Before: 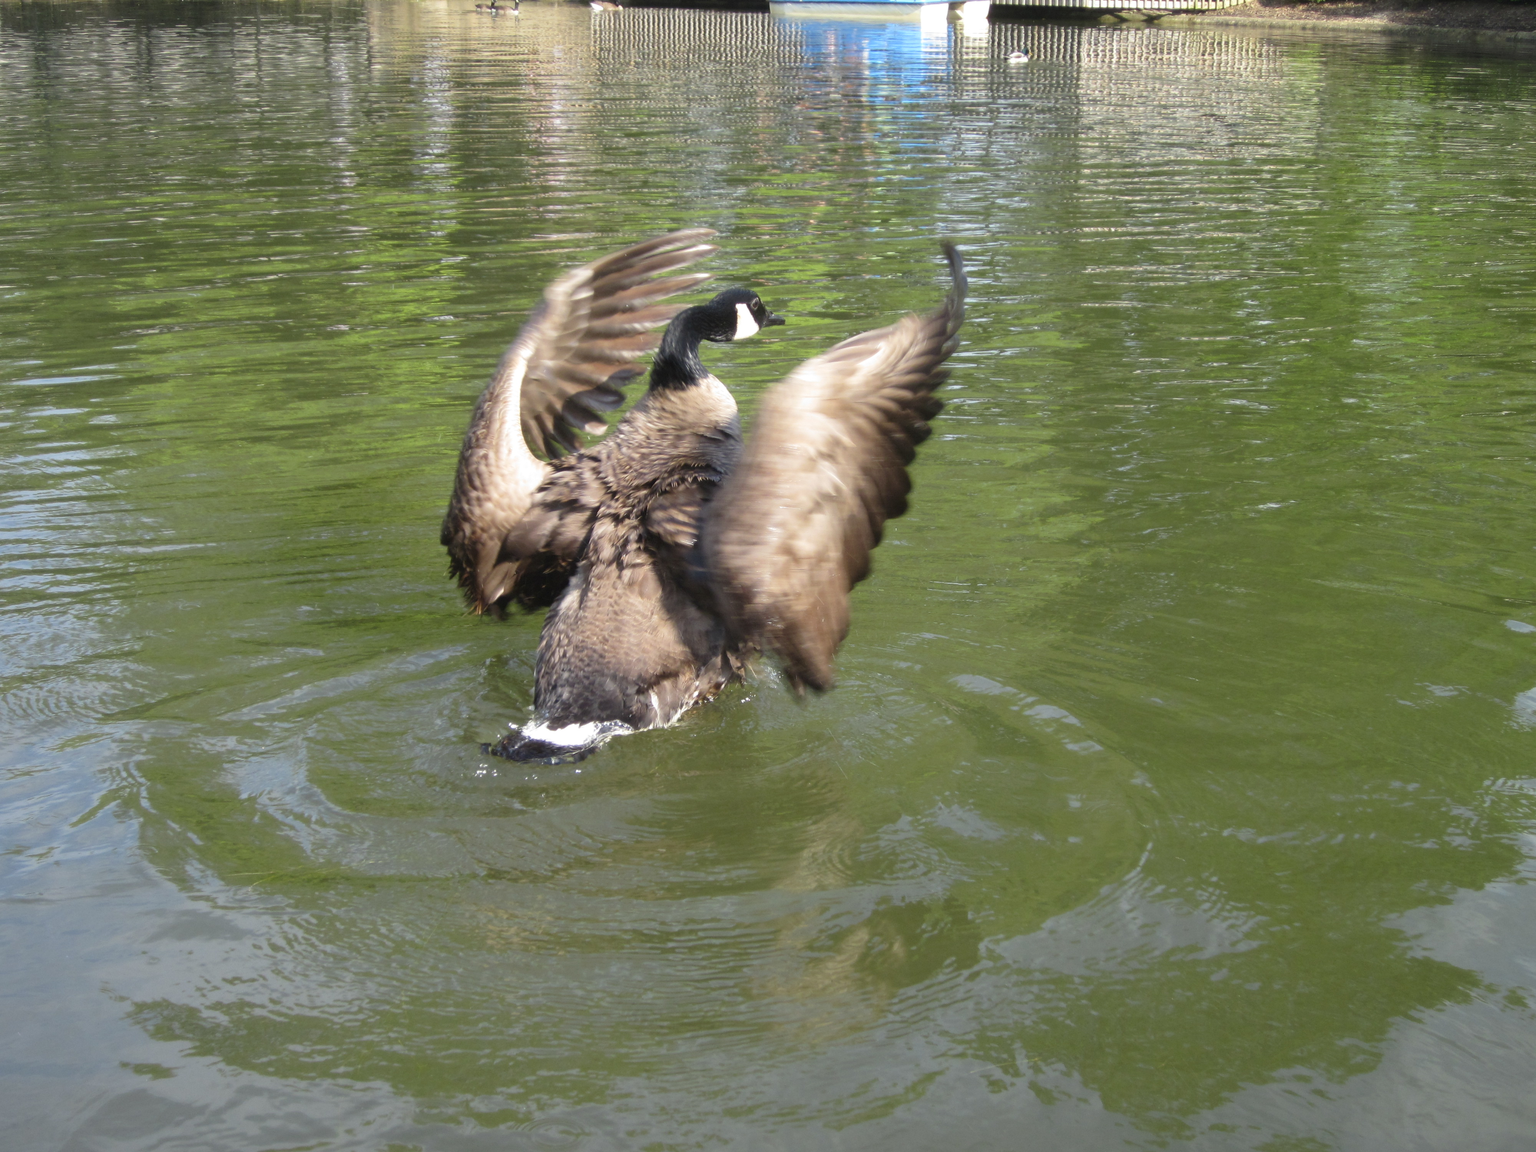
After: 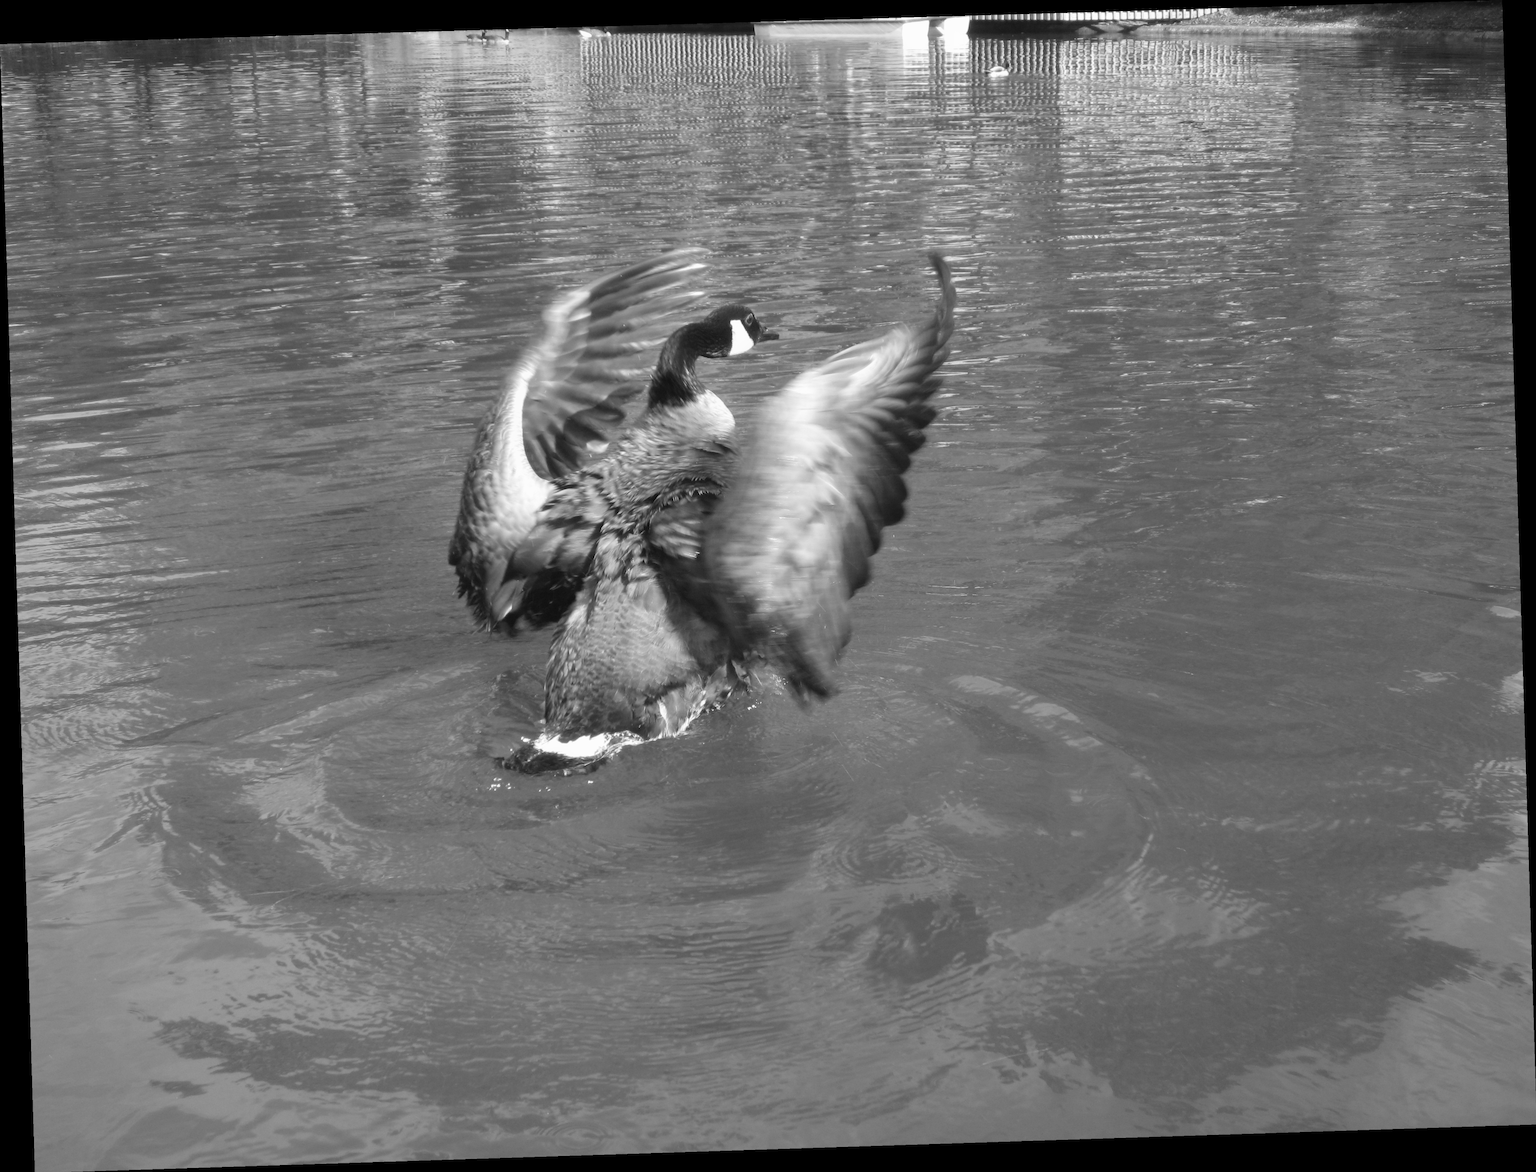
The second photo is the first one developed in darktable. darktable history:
rotate and perspective: rotation -1.77°, lens shift (horizontal) 0.004, automatic cropping off
monochrome: a -11.7, b 1.62, size 0.5, highlights 0.38
